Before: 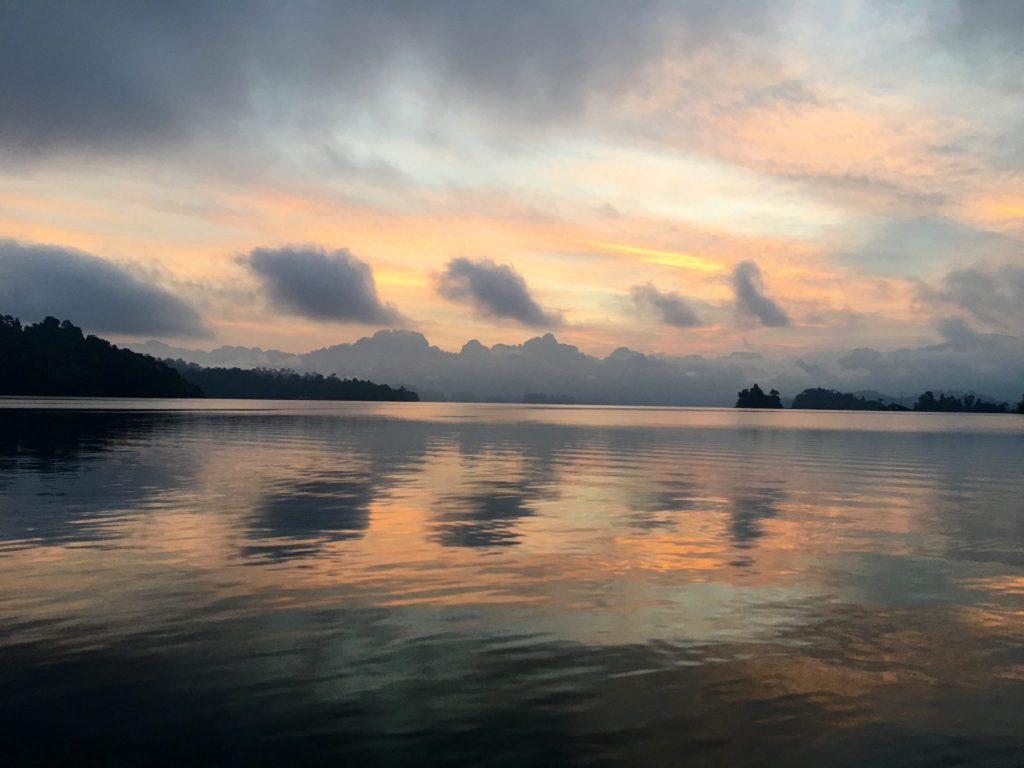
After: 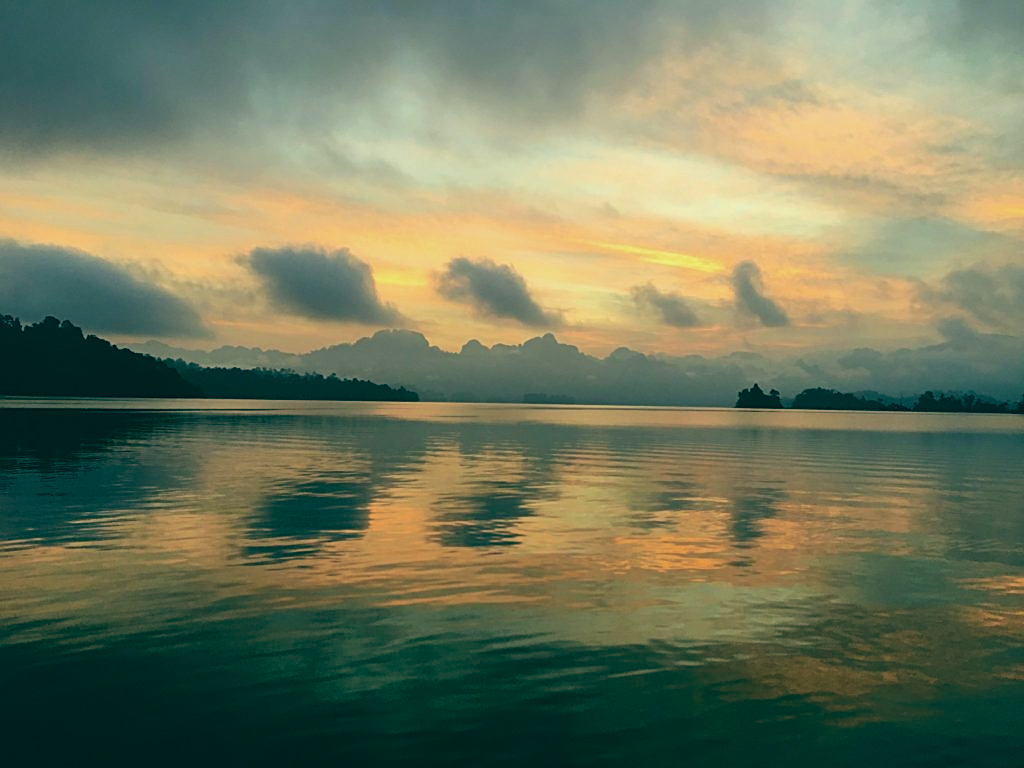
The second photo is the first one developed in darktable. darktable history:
color balance: lift [1.005, 0.99, 1.007, 1.01], gamma [1, 1.034, 1.032, 0.966], gain [0.873, 1.055, 1.067, 0.933]
velvia: on, module defaults
sharpen: on, module defaults
